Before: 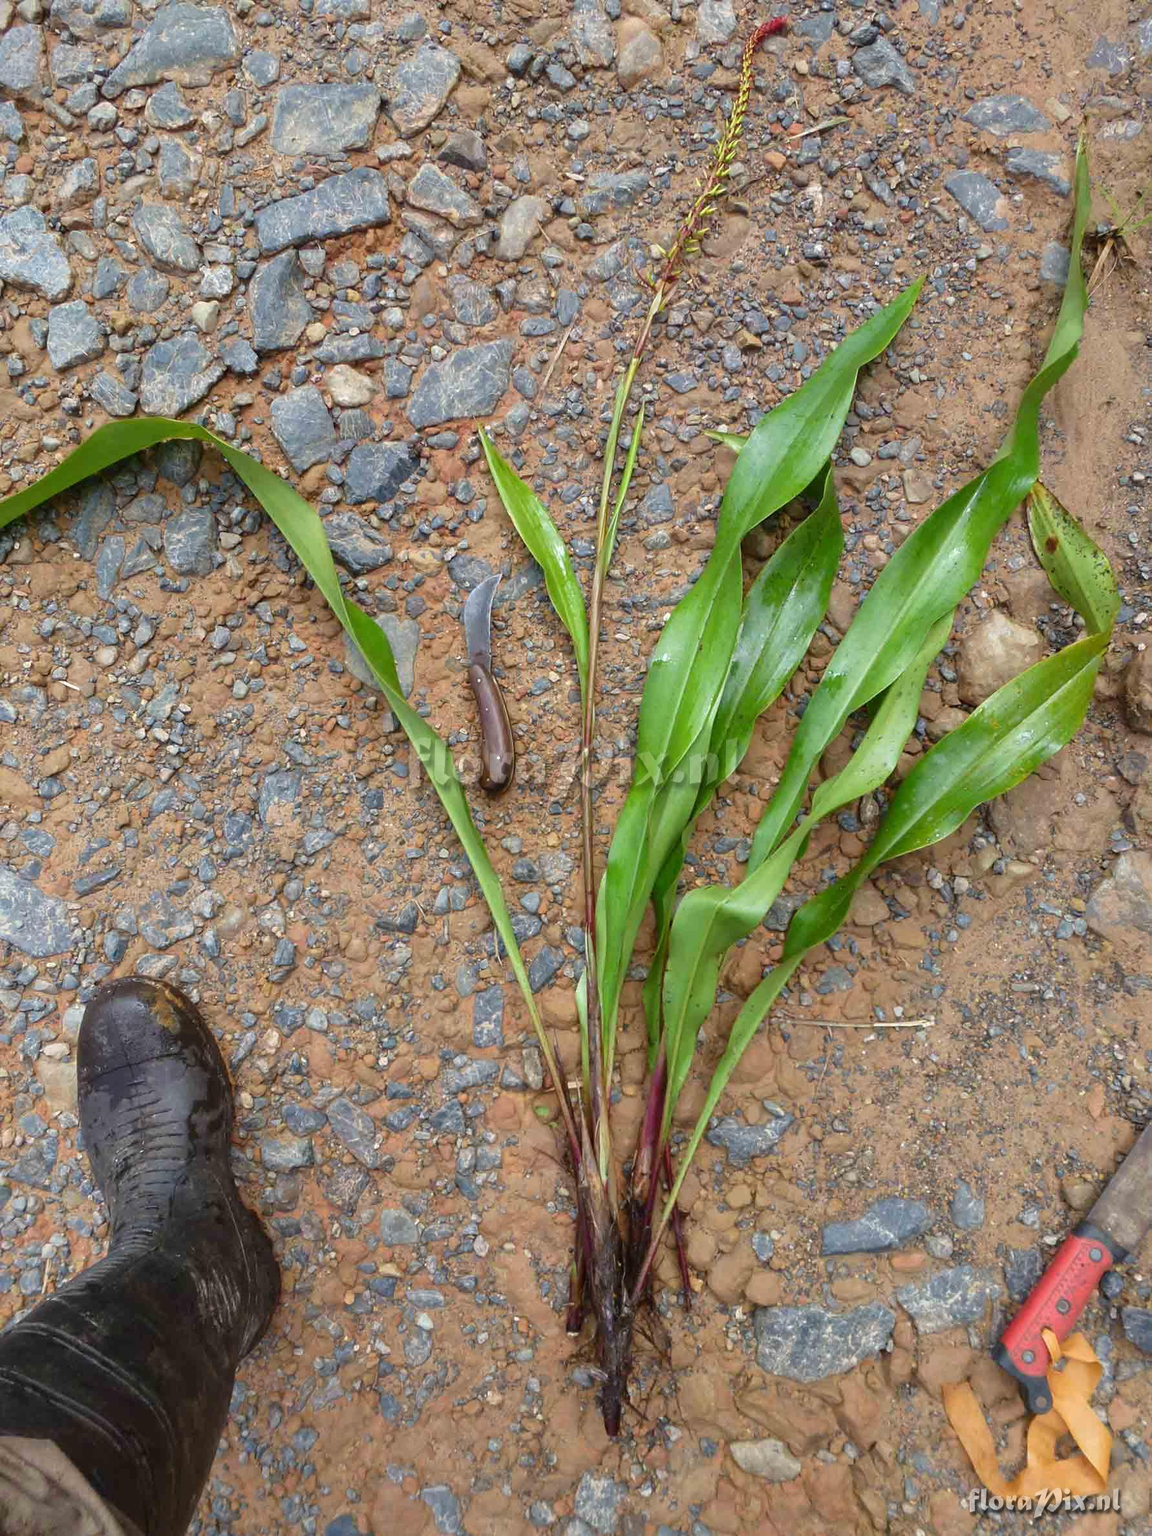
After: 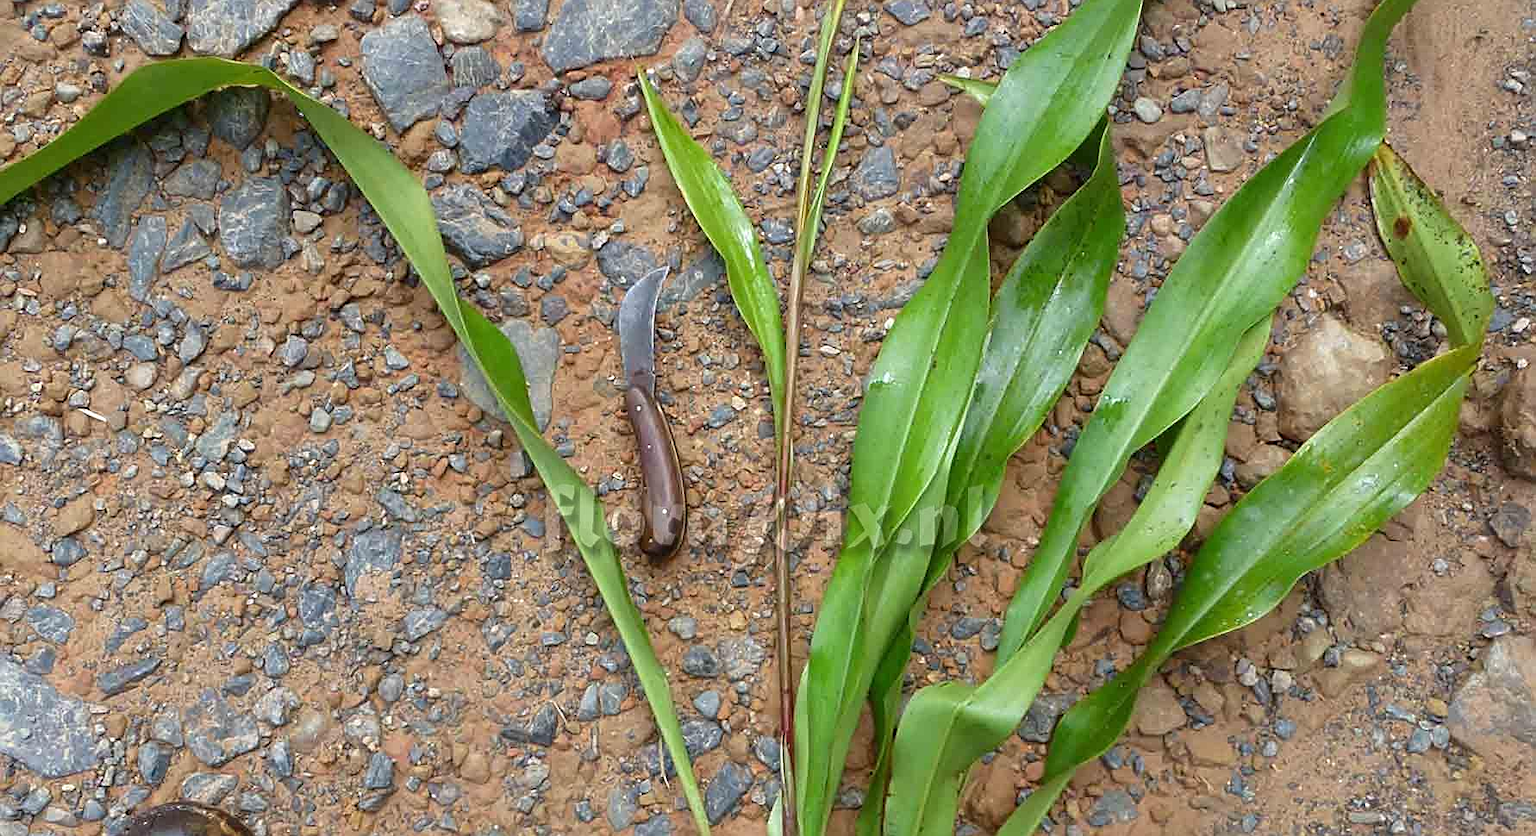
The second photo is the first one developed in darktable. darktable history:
crop and rotate: top 24.372%, bottom 34.721%
sharpen: on, module defaults
